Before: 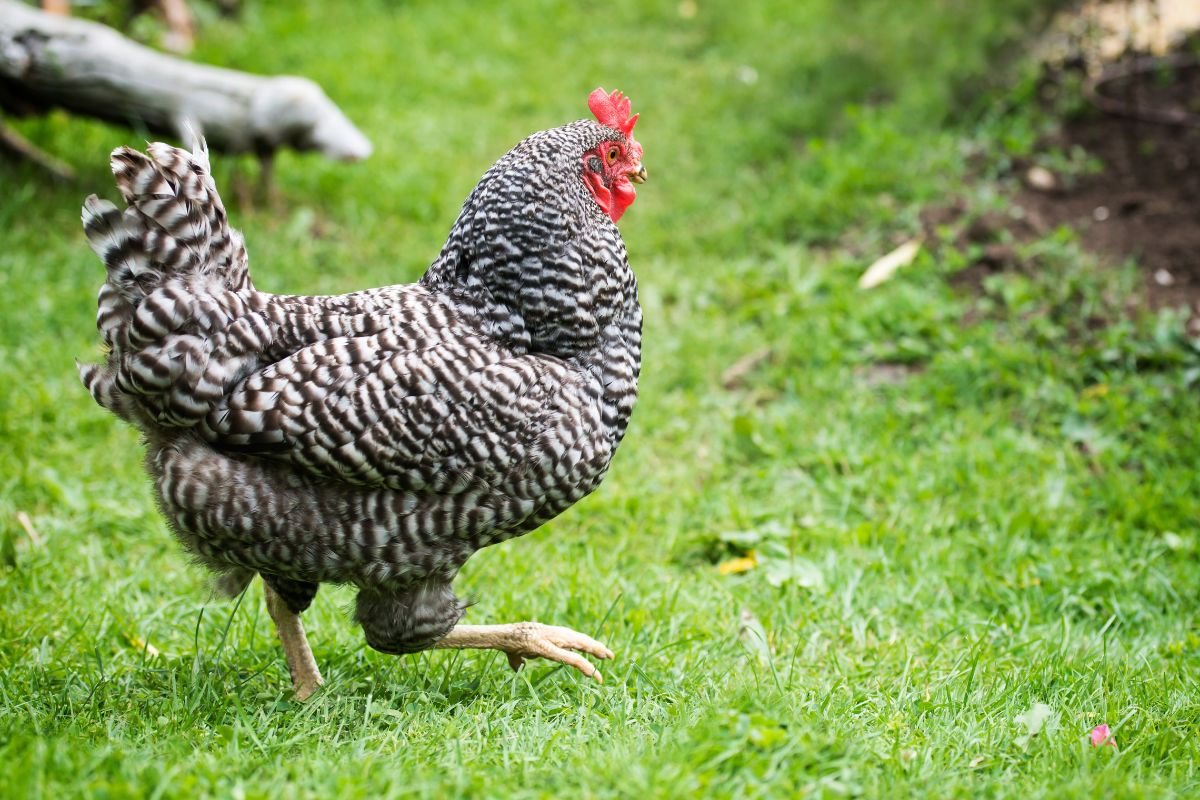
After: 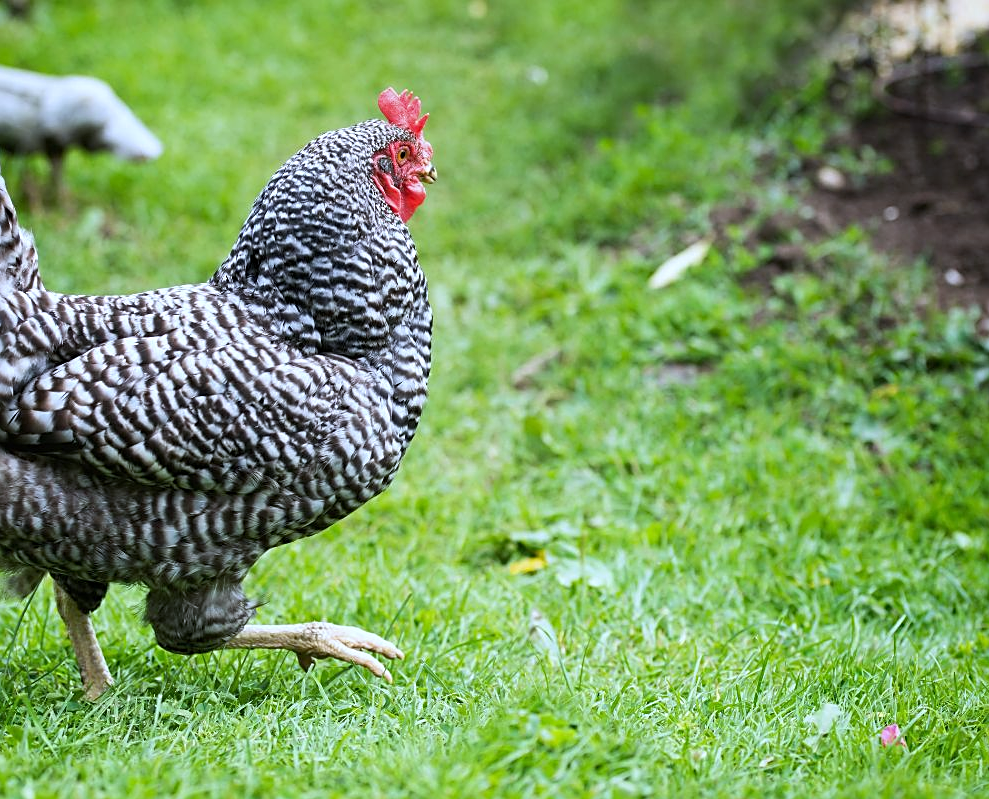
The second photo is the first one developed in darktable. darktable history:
white balance: red 0.926, green 1.003, blue 1.133
crop: left 17.582%, bottom 0.031%
sharpen: on, module defaults
